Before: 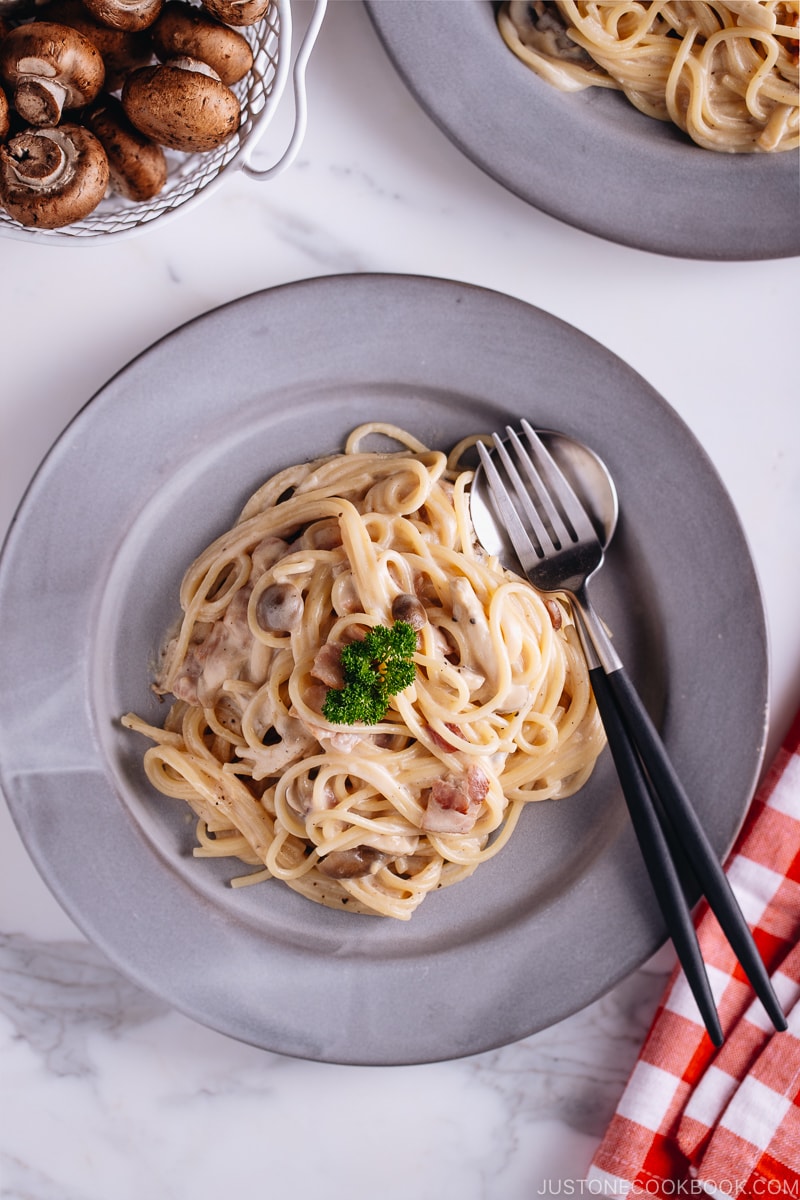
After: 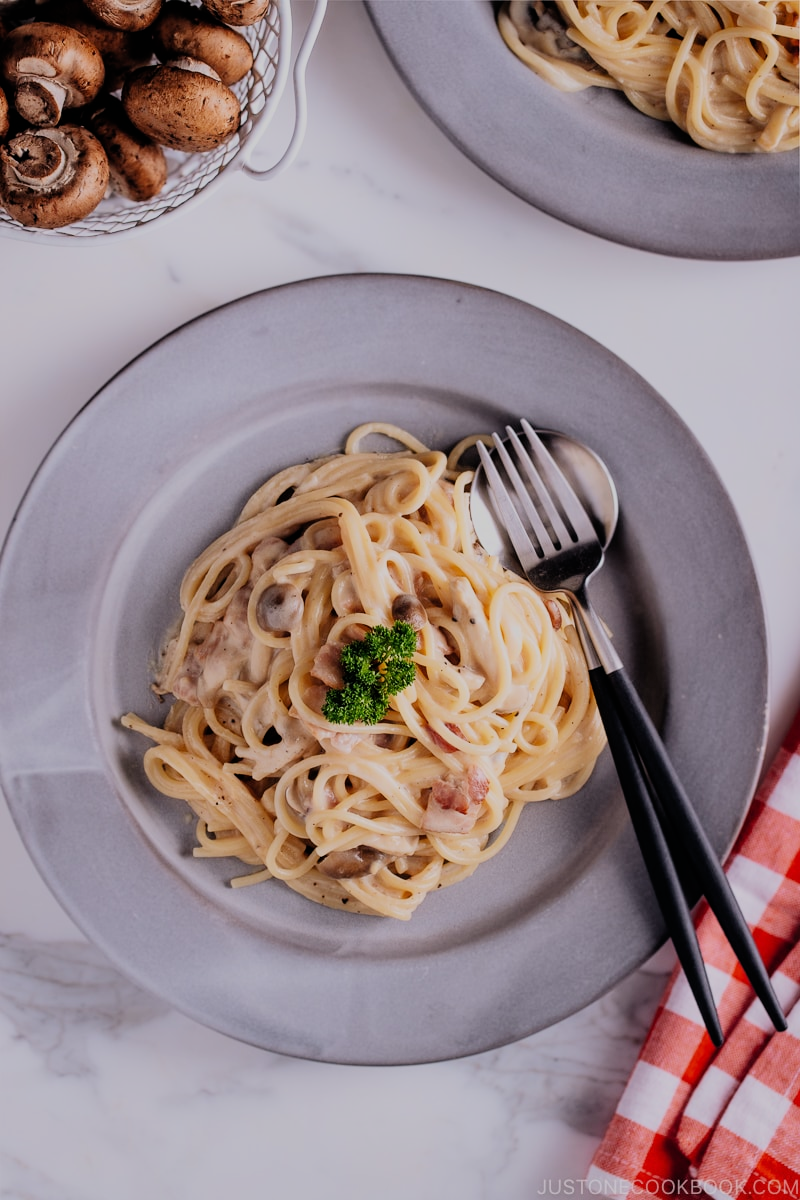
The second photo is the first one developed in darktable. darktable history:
filmic rgb: black relative exposure -7.22 EV, white relative exposure 5.35 EV, hardness 3.03, color science v6 (2022), iterations of high-quality reconstruction 0
